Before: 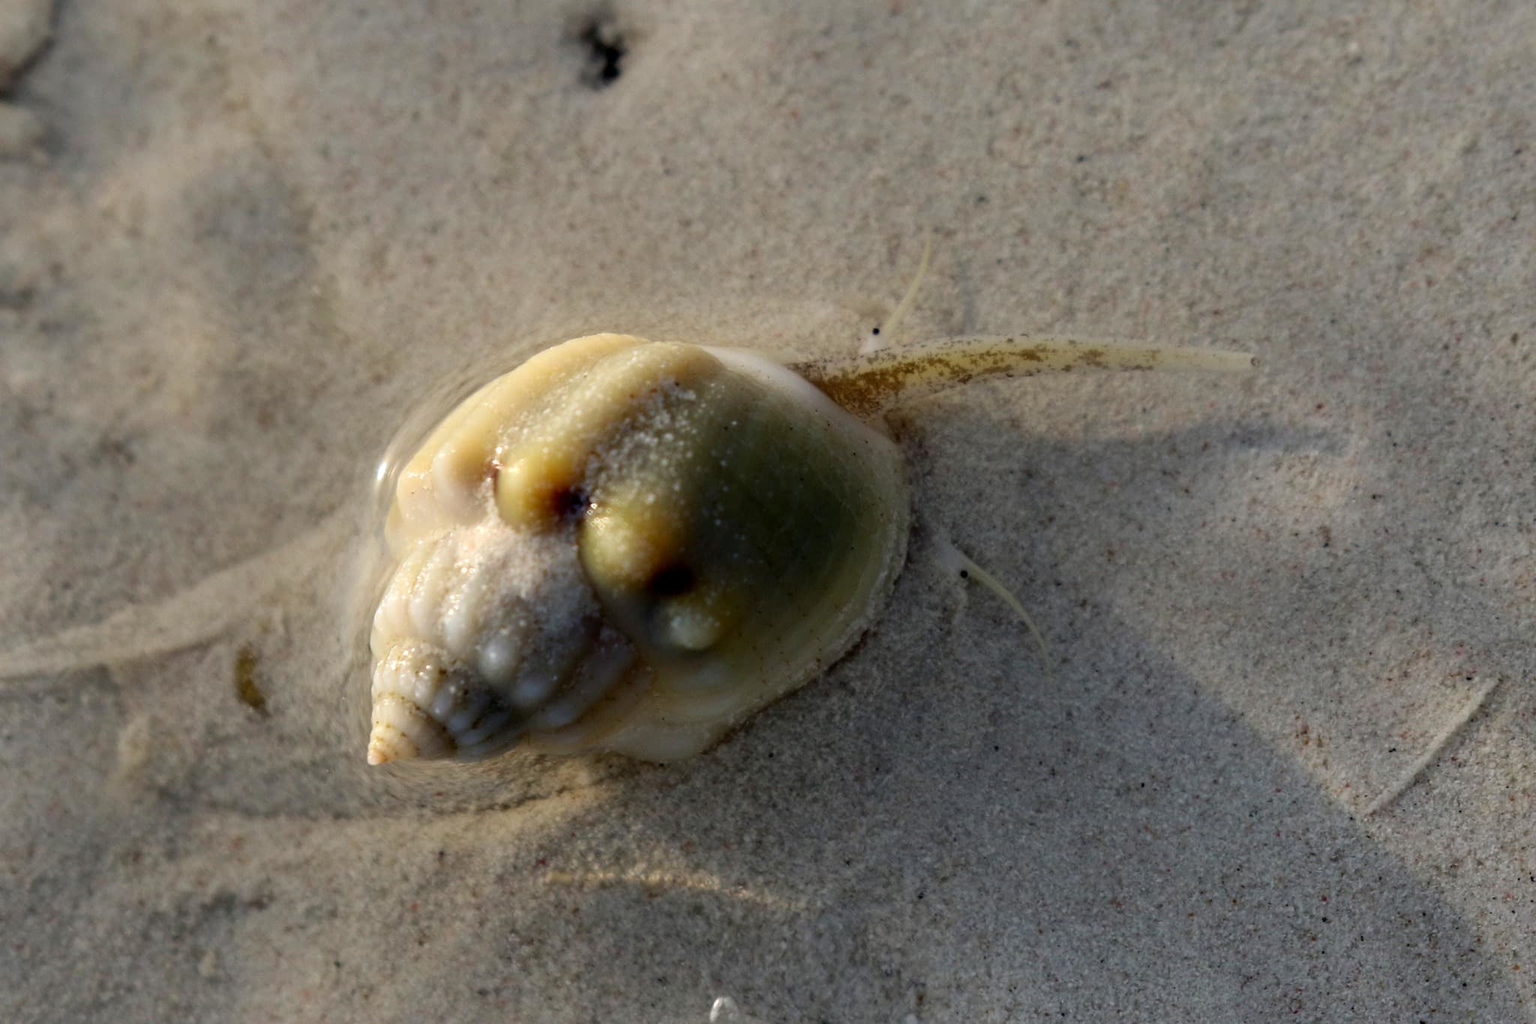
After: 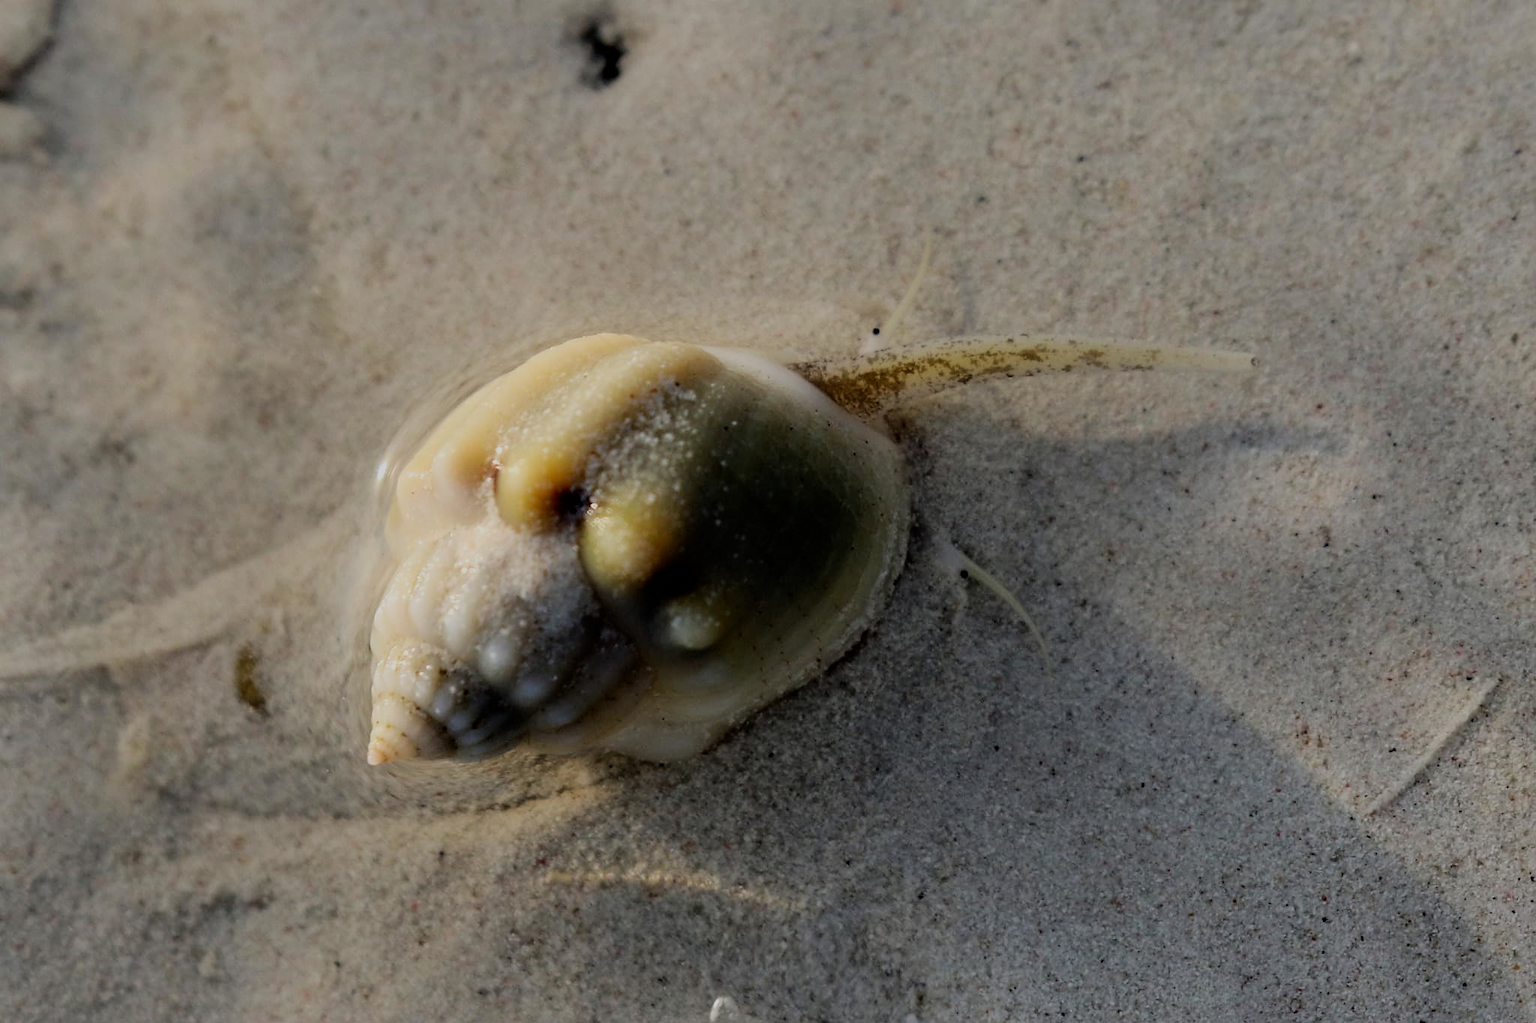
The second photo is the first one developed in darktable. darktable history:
filmic rgb: black relative exposure -7.15 EV, white relative exposure 5.39 EV, threshold 3.03 EV, hardness 3.03, enable highlight reconstruction true
sharpen: radius 1.538, amount 0.367, threshold 1.468
